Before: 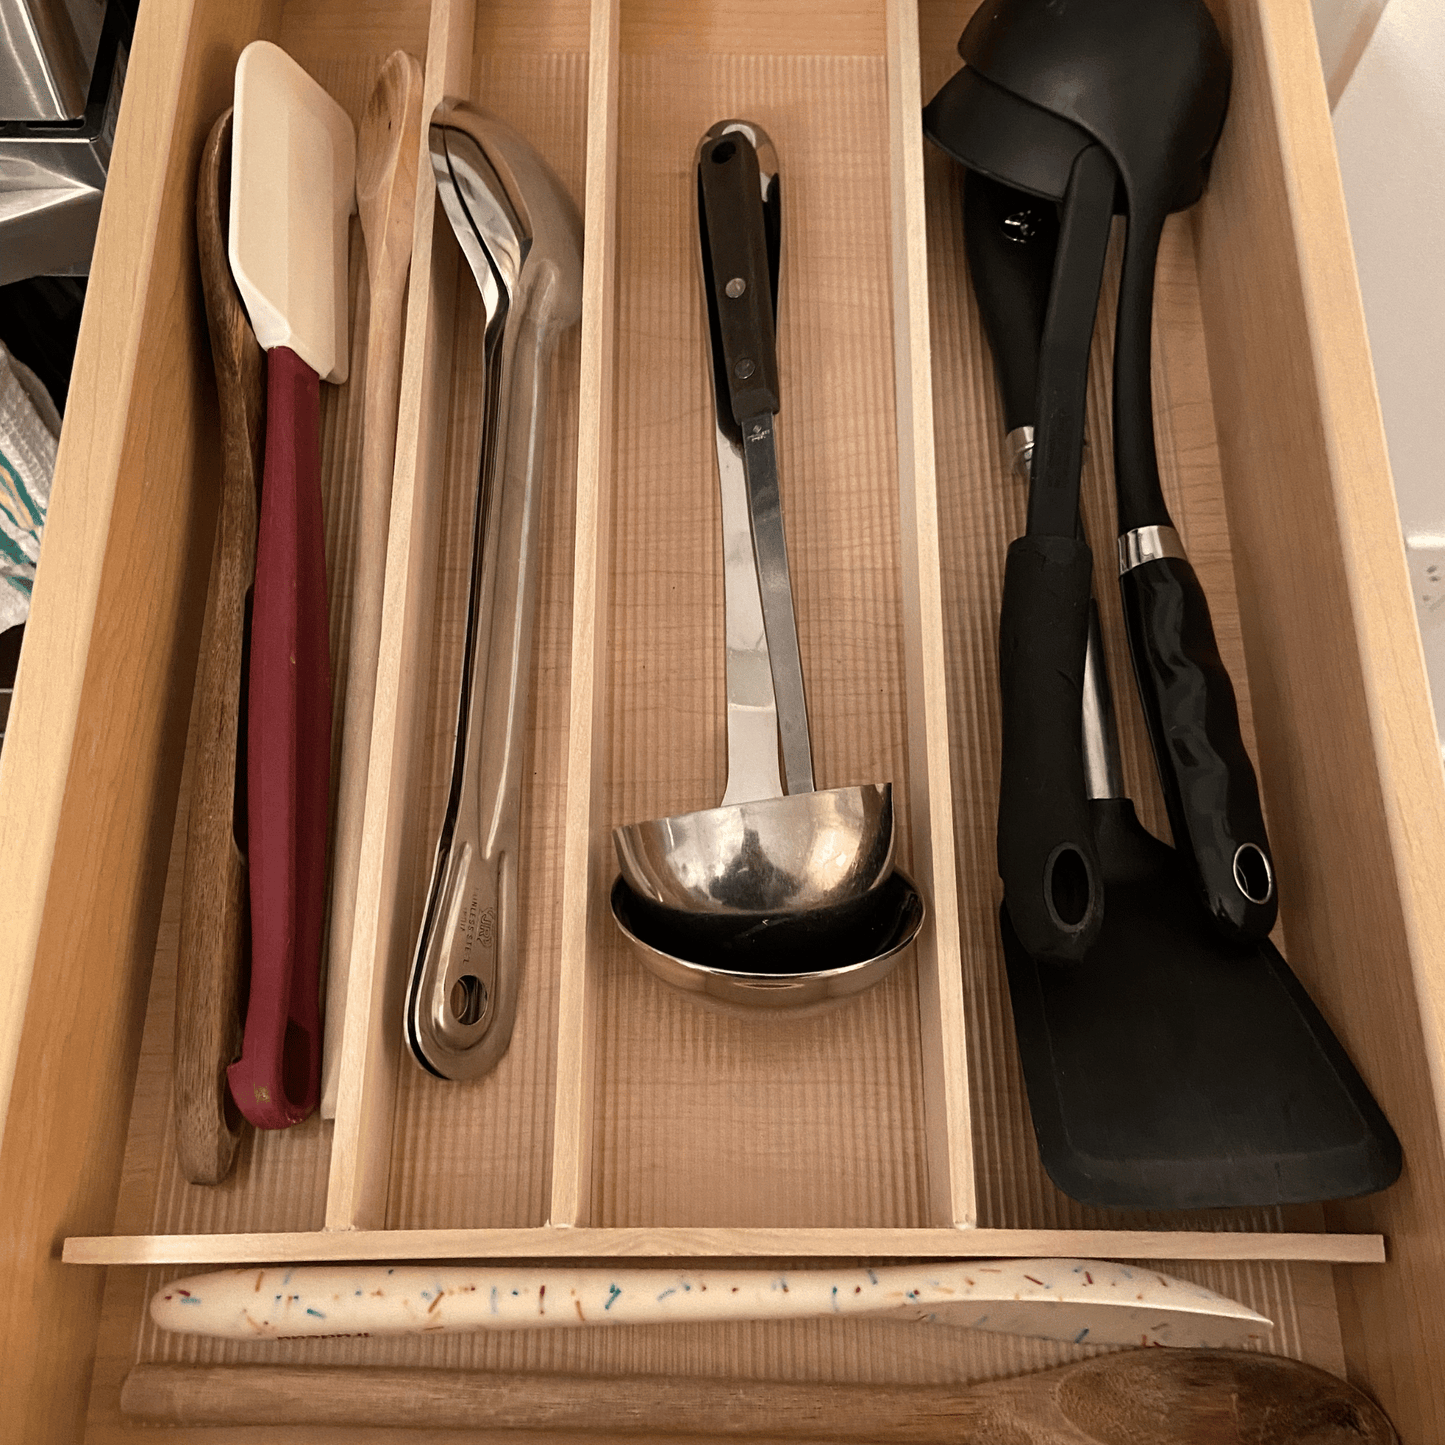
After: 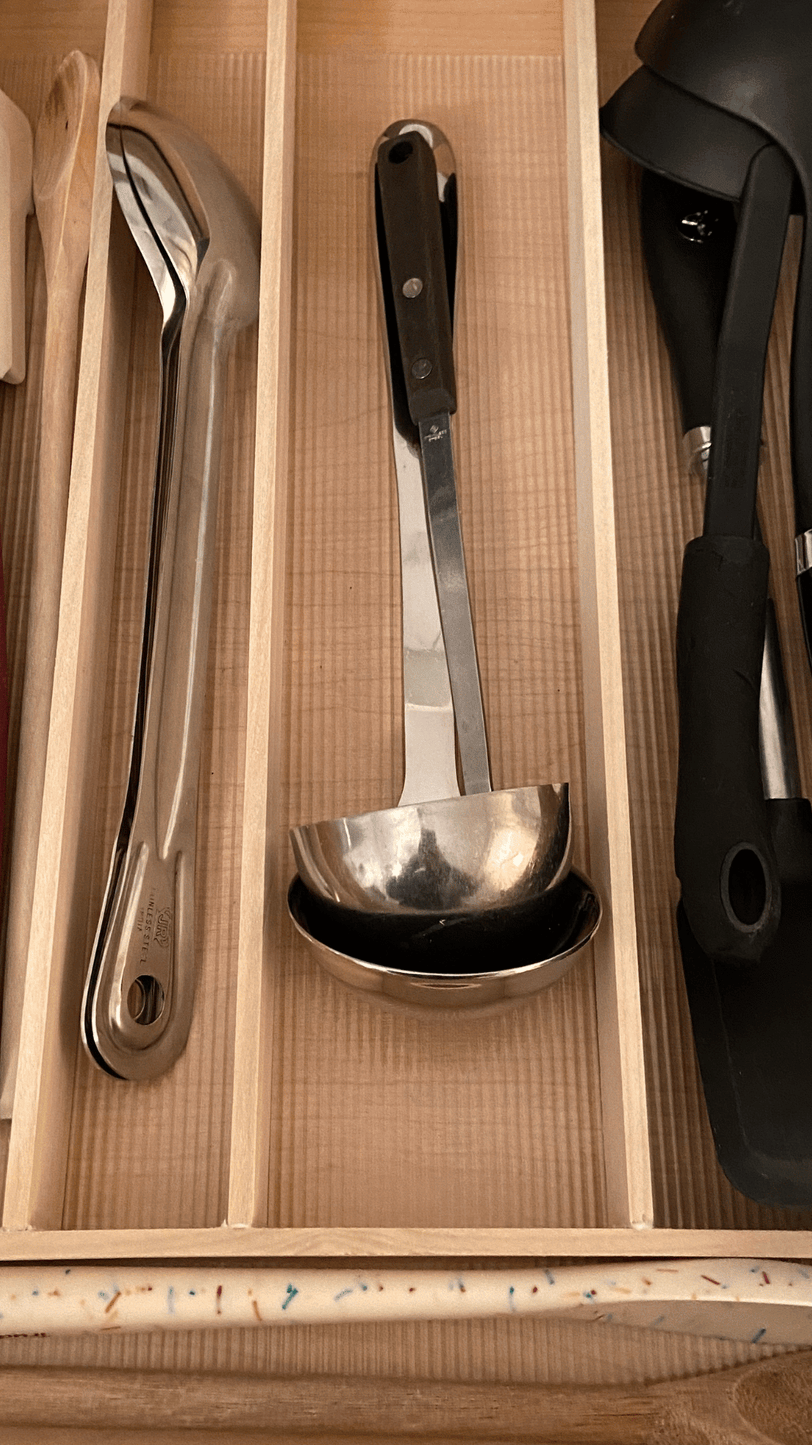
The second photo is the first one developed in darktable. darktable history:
crop and rotate: left 22.356%, right 21.398%
